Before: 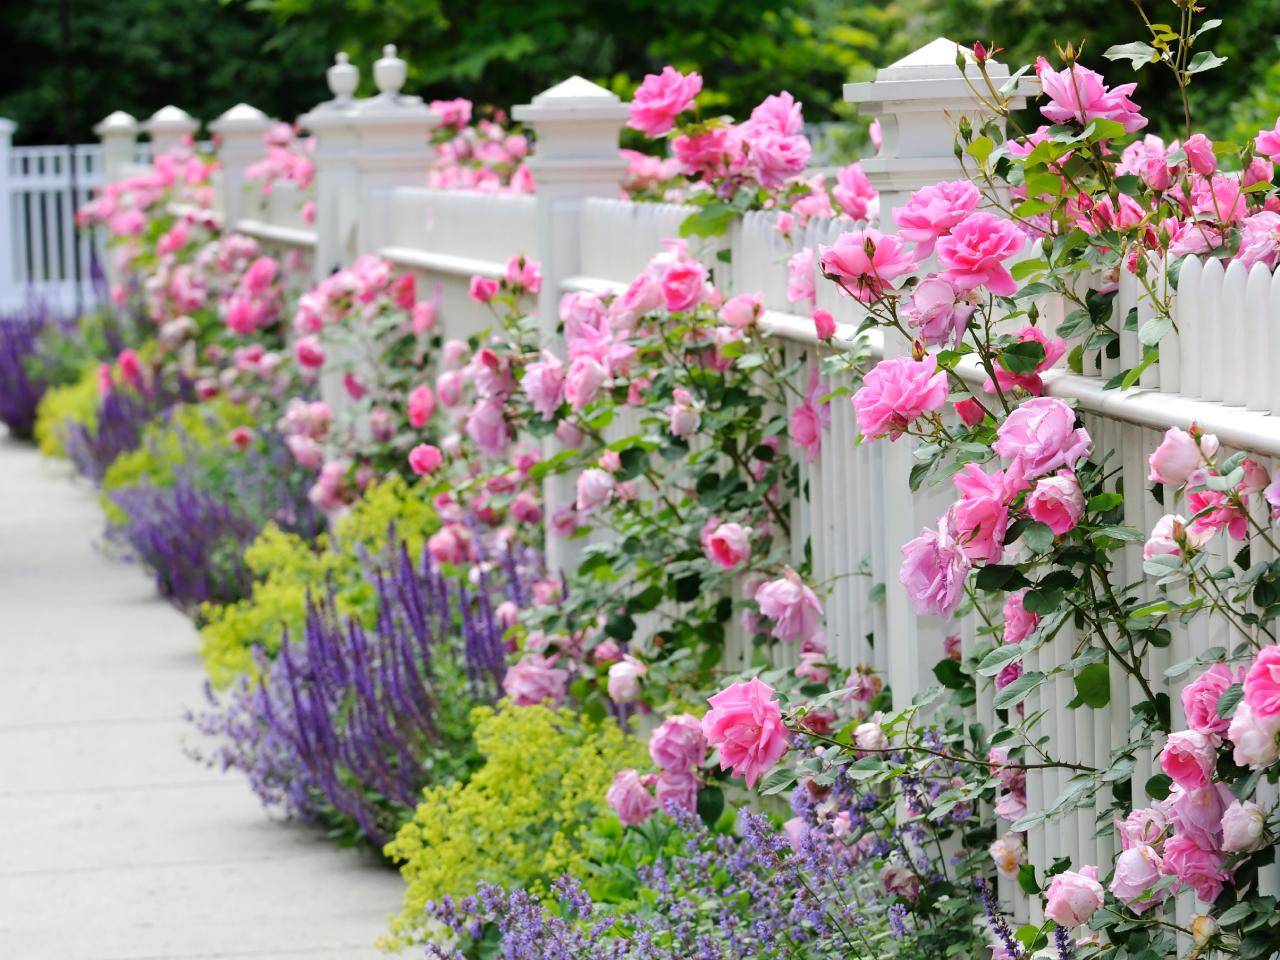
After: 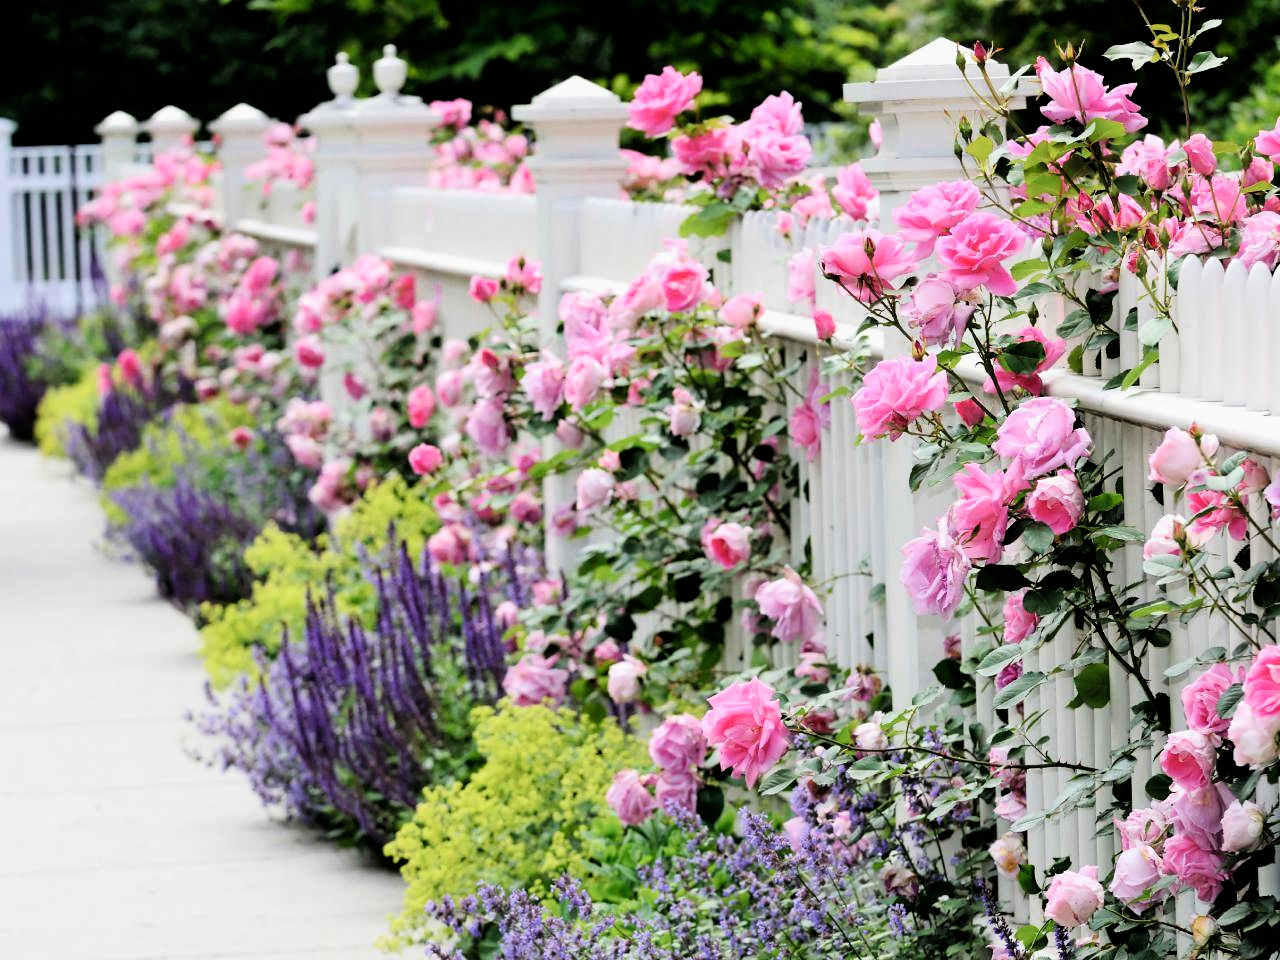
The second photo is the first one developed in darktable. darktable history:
filmic rgb: black relative exposure -5.31 EV, white relative exposure 2.85 EV, dynamic range scaling -37.56%, hardness 4.01, contrast 1.596, highlights saturation mix -0.749%
